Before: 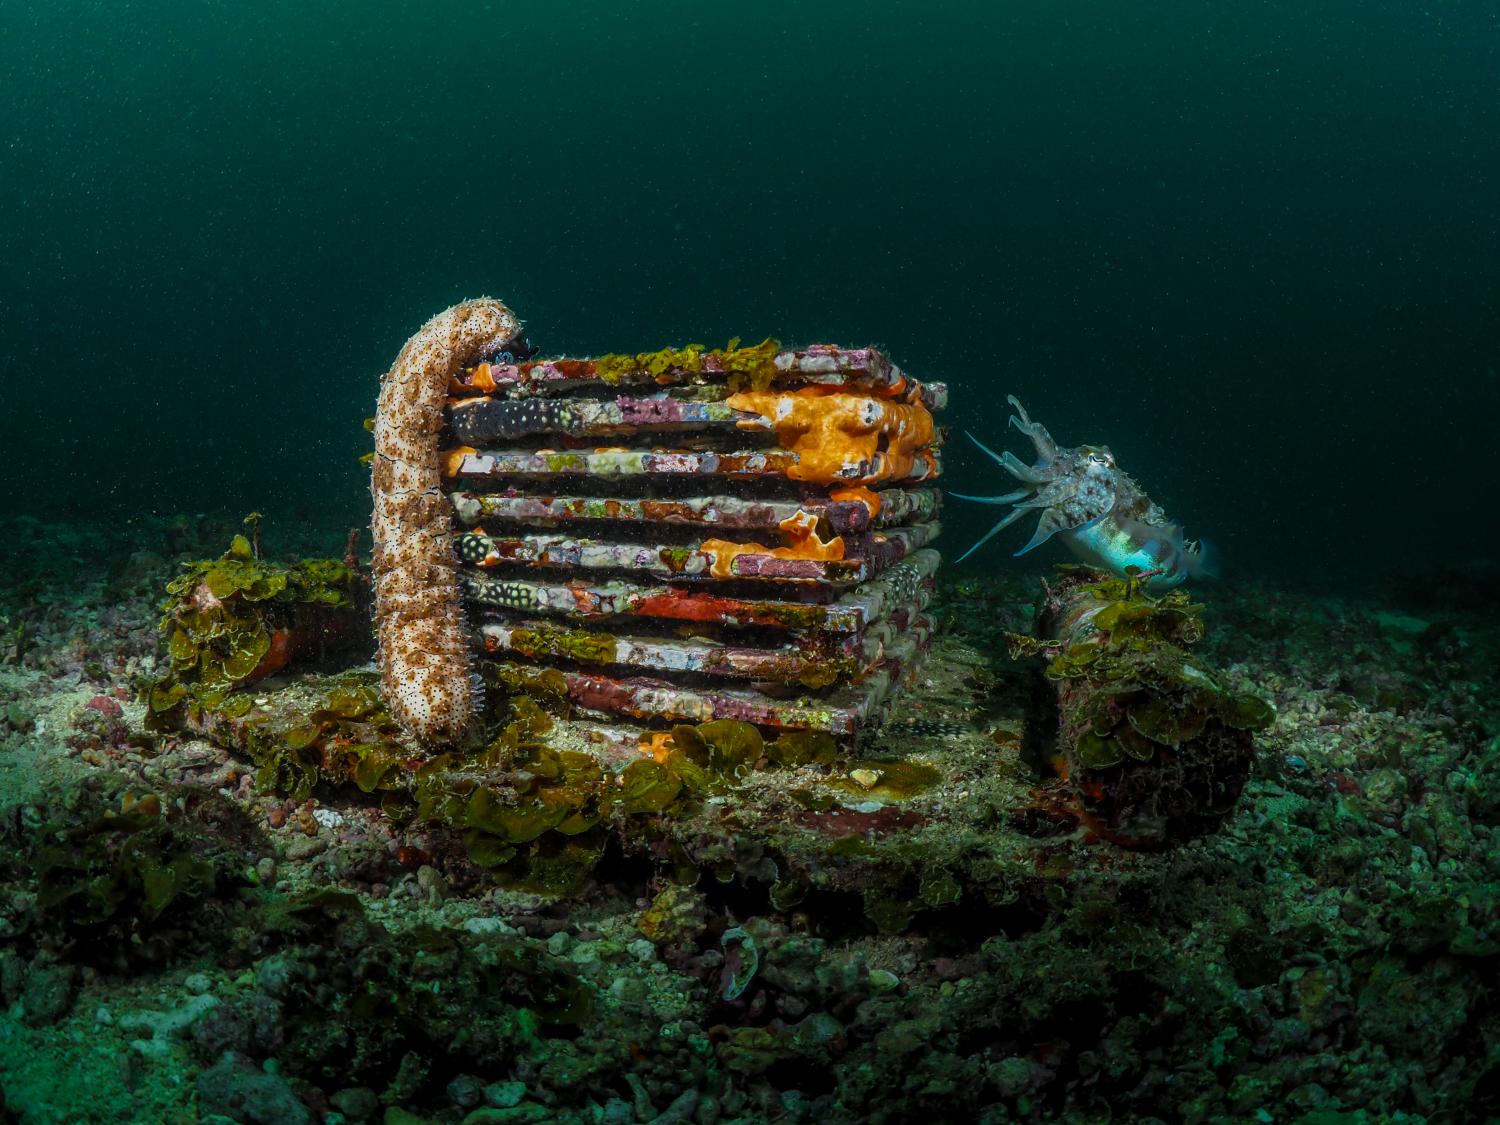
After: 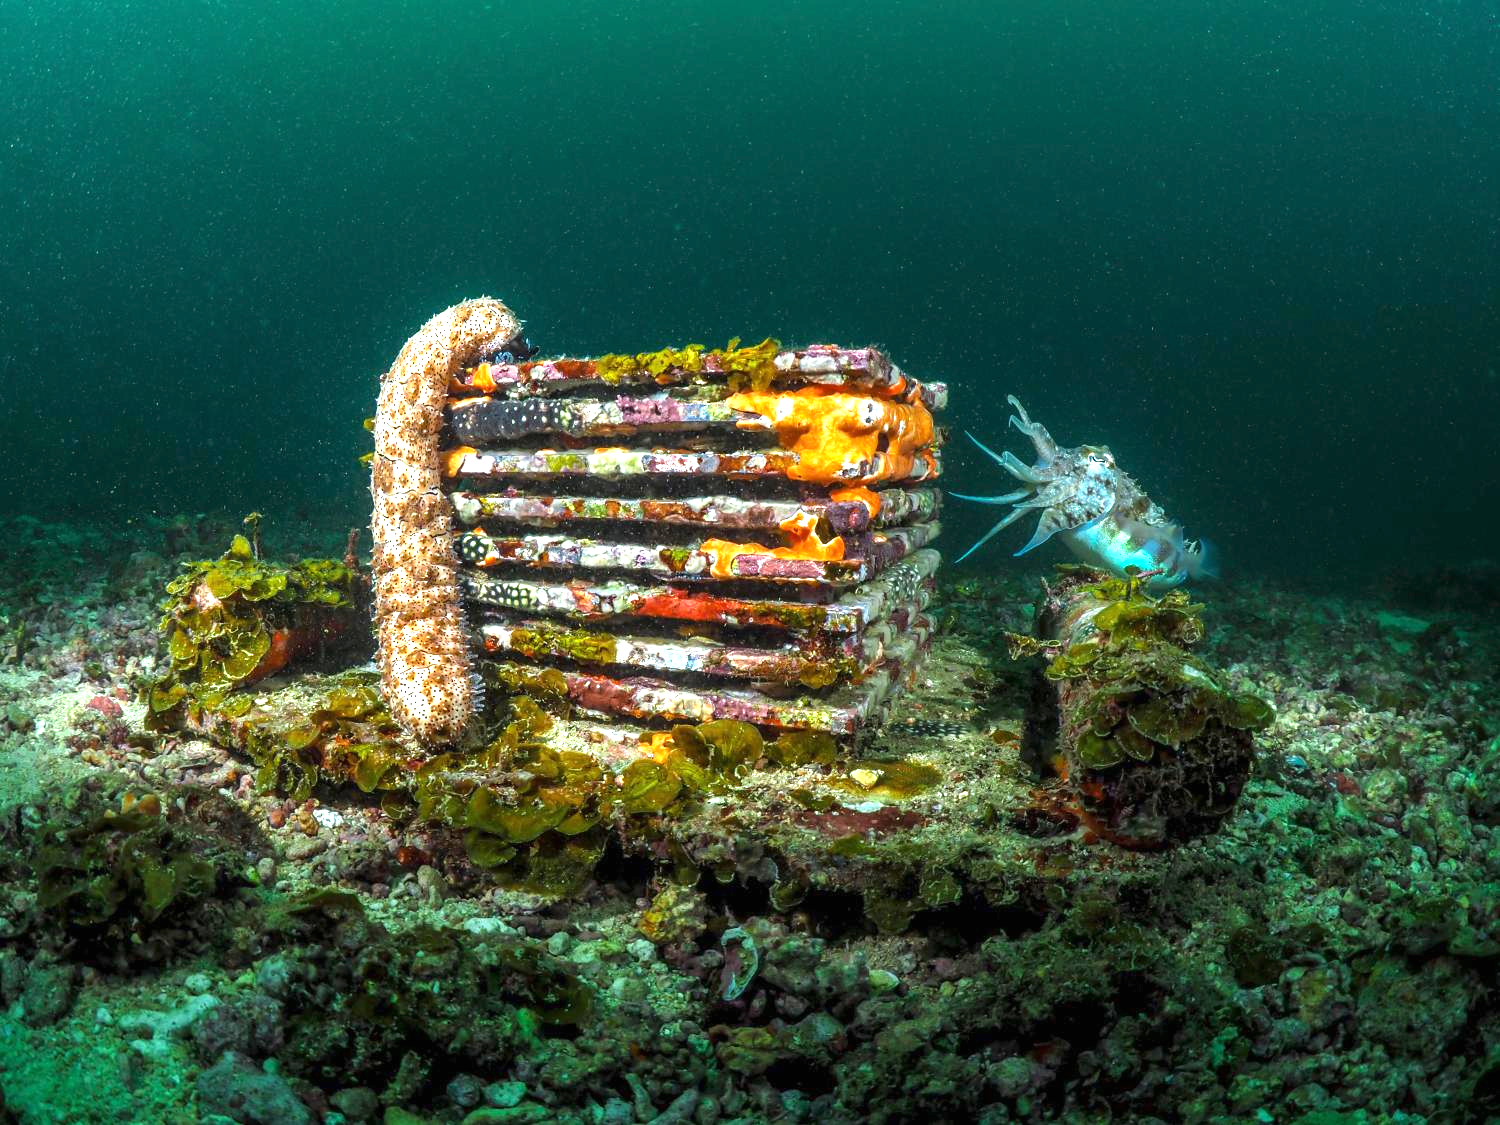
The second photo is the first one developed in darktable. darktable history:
exposure: black level correction 0, exposure 1.593 EV, compensate exposure bias true, compensate highlight preservation false
